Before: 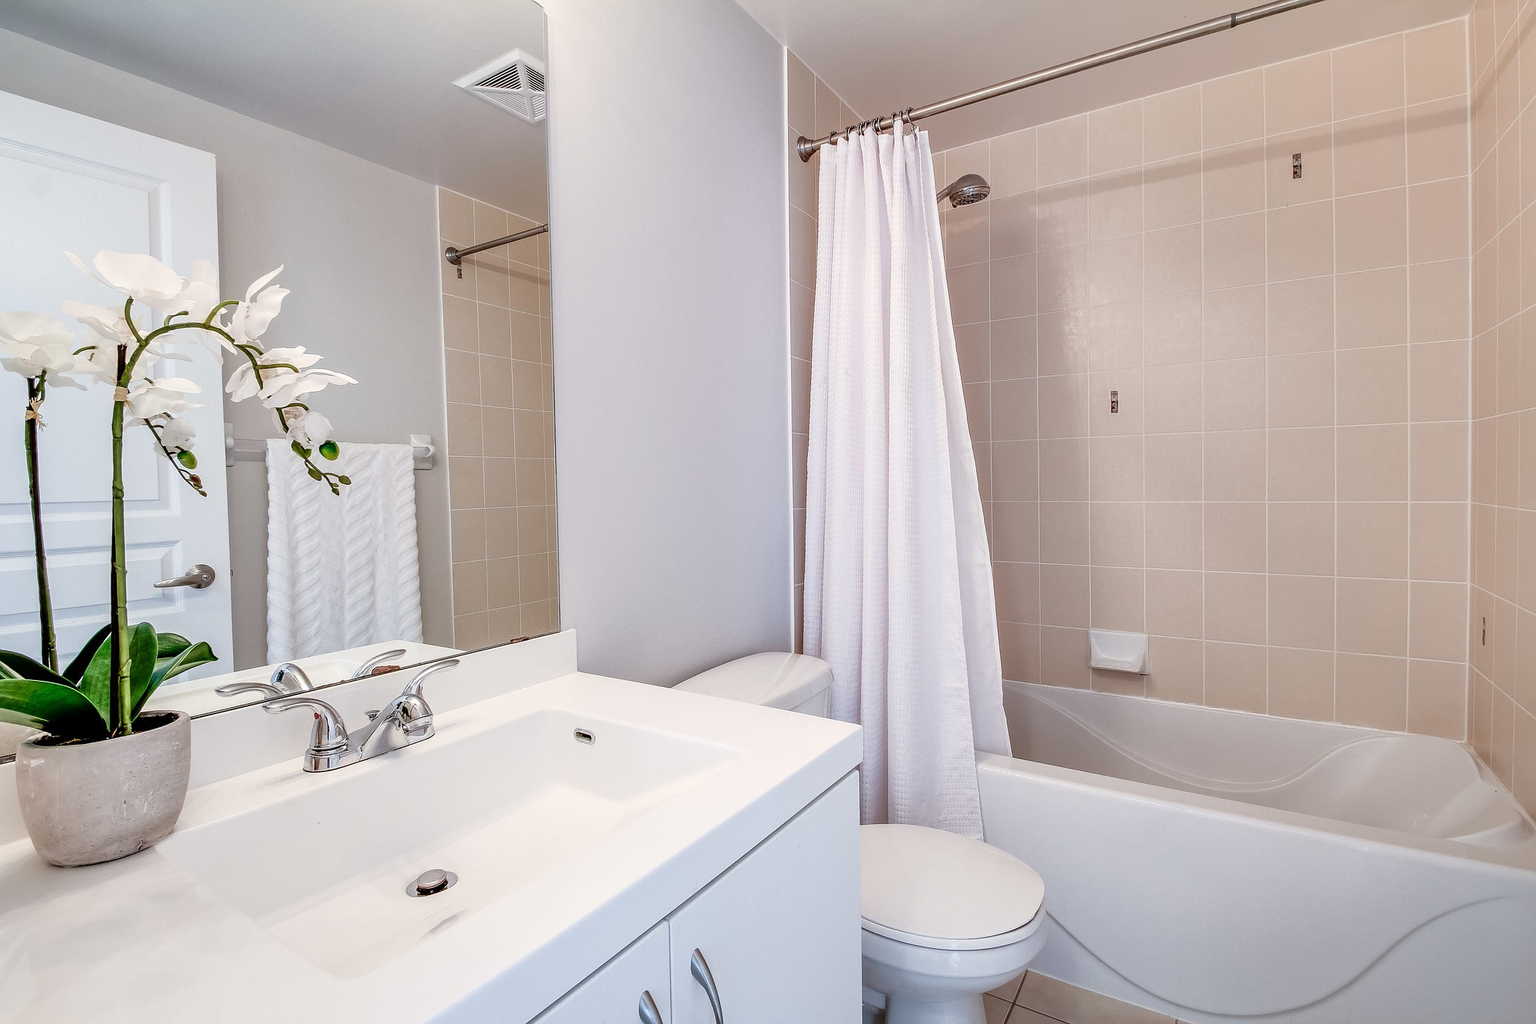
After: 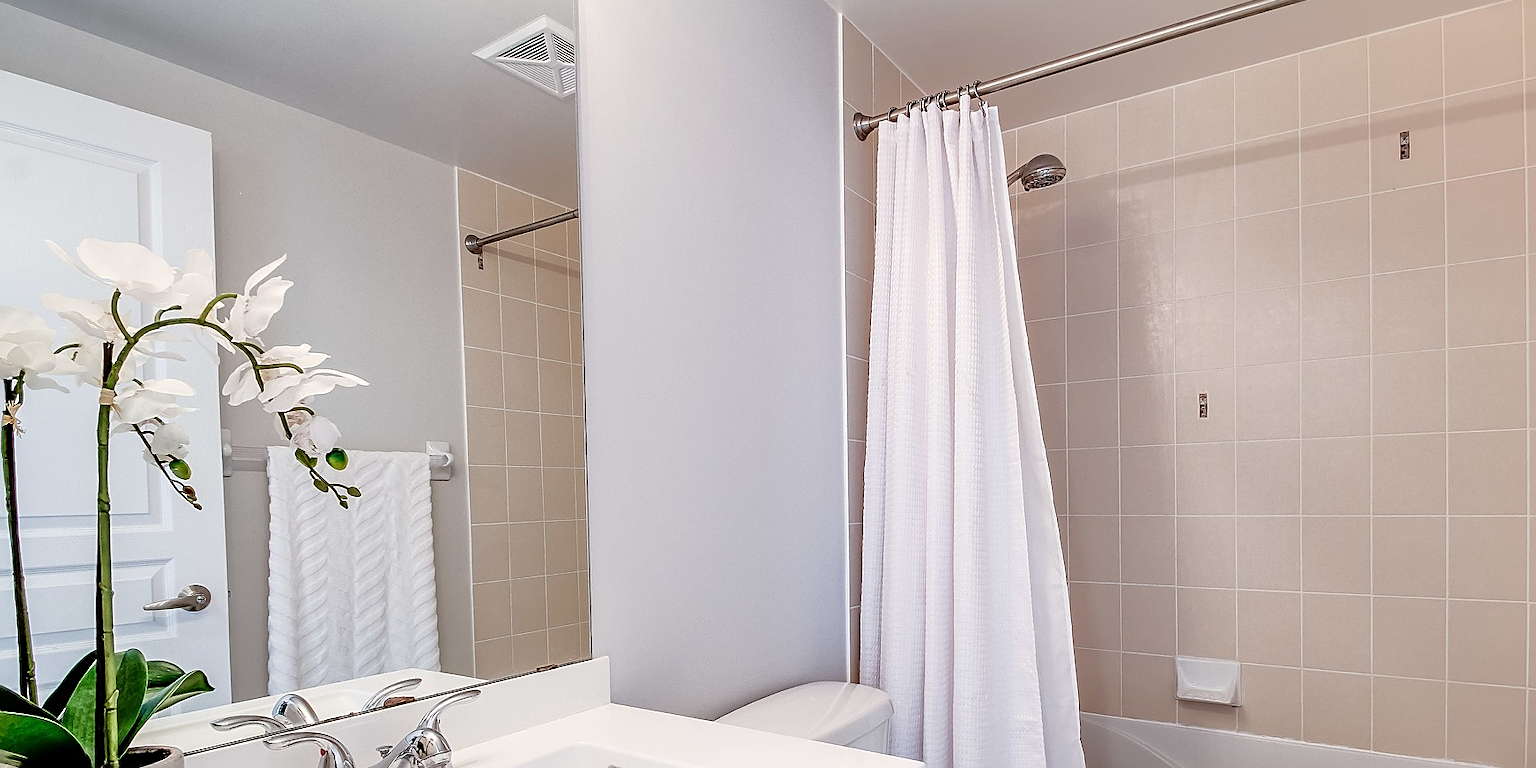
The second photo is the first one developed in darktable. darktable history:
crop: left 1.609%, top 3.419%, right 7.677%, bottom 28.47%
sharpen: on, module defaults
